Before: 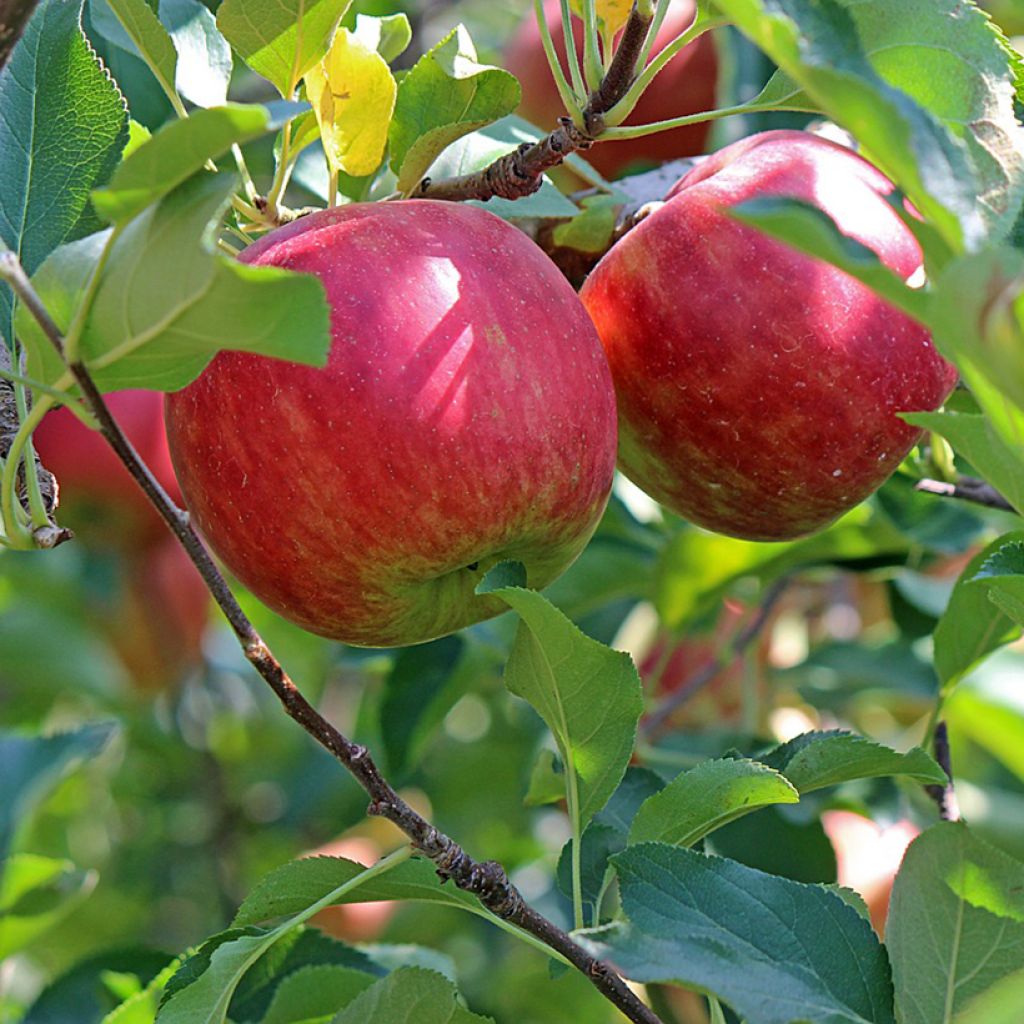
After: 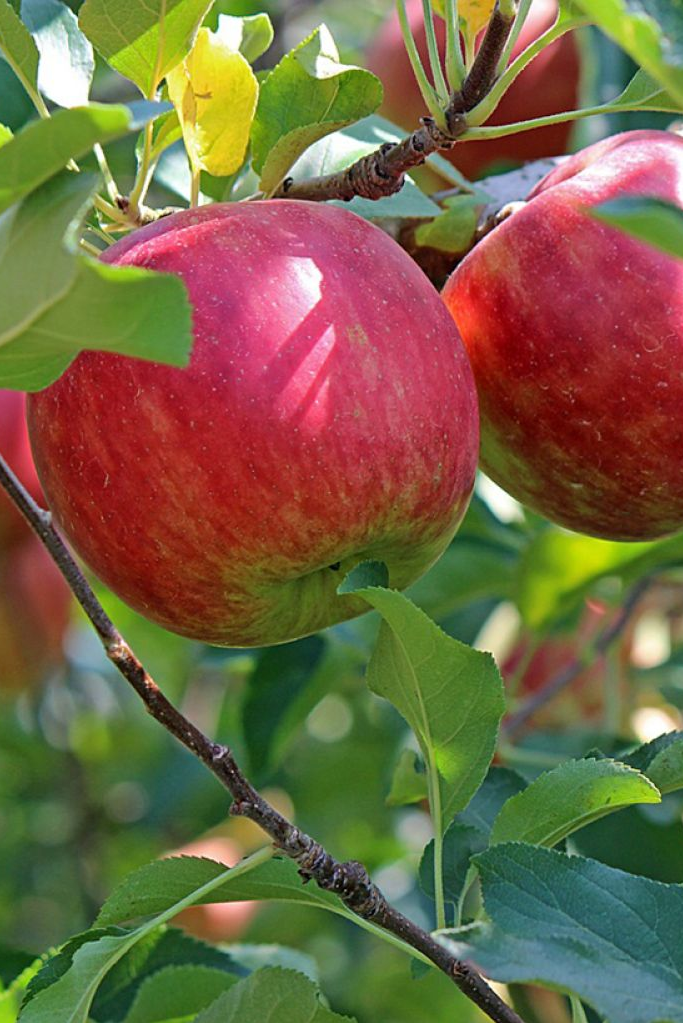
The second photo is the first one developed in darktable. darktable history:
crop and rotate: left 13.516%, right 19.758%
